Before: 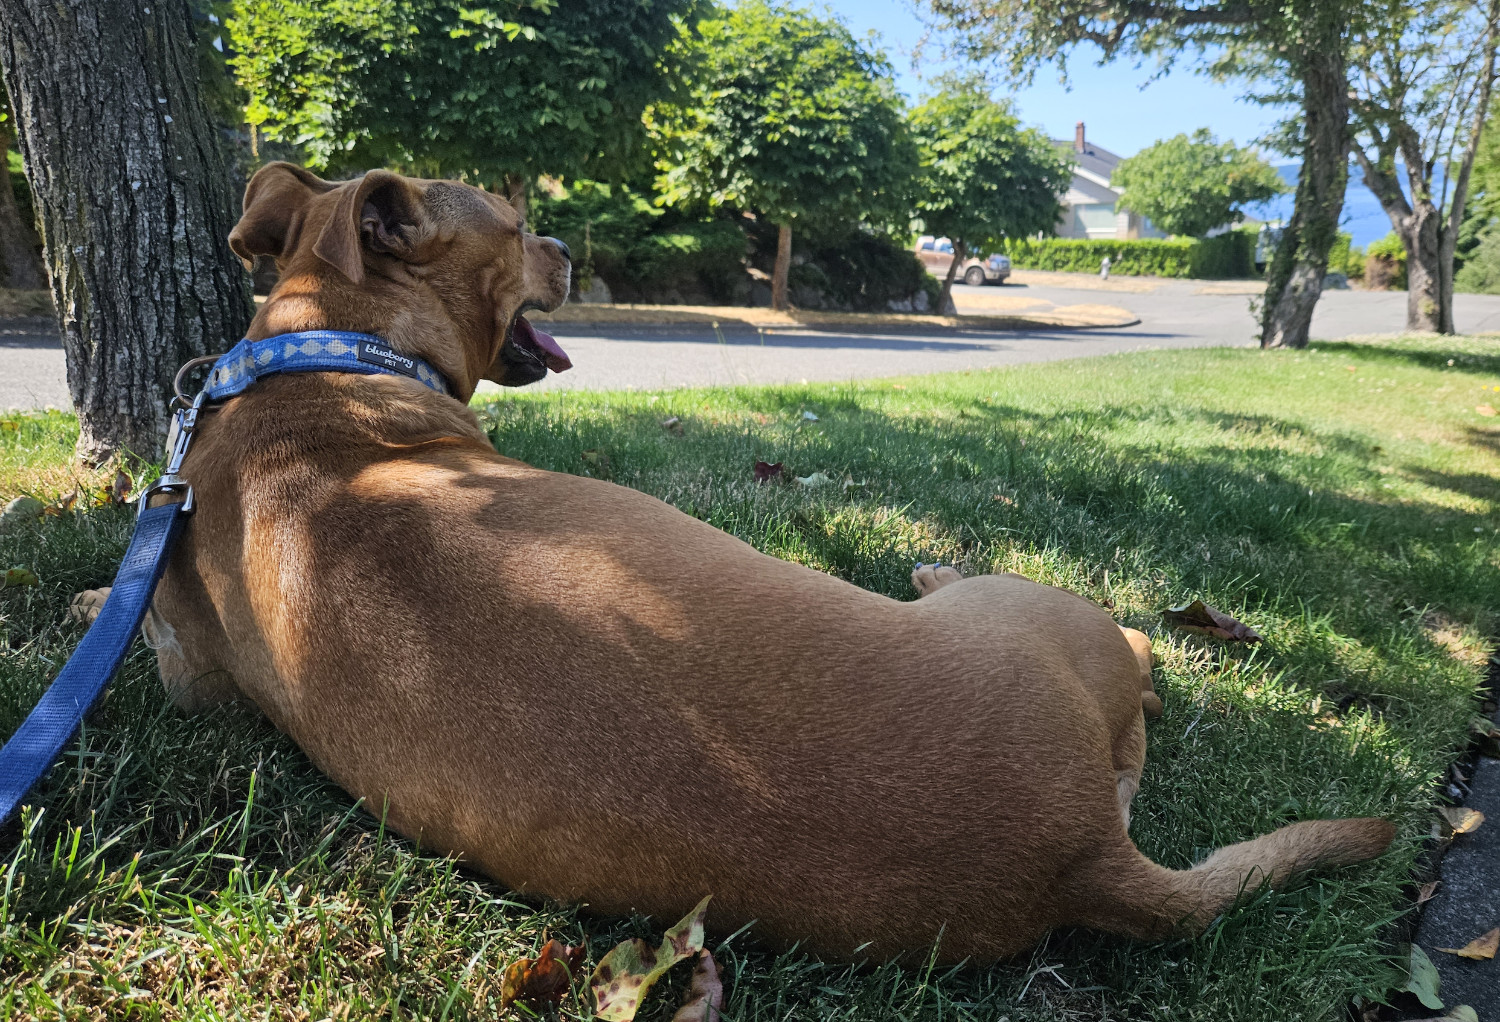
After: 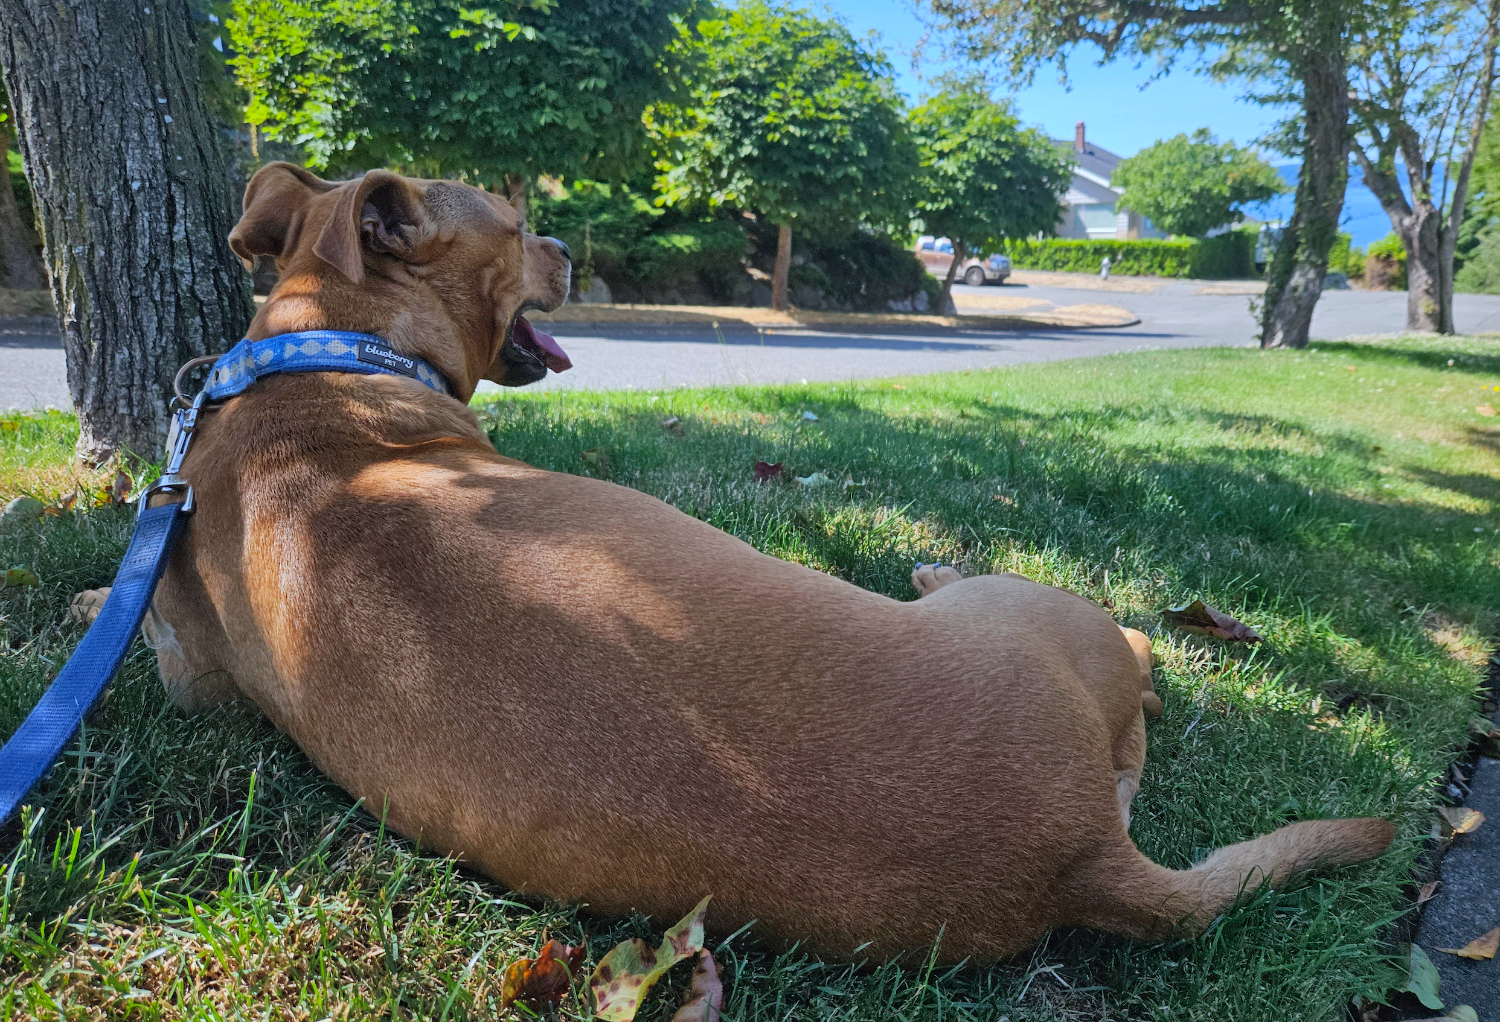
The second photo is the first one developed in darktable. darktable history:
shadows and highlights: on, module defaults
white balance: red 0.954, blue 1.079
